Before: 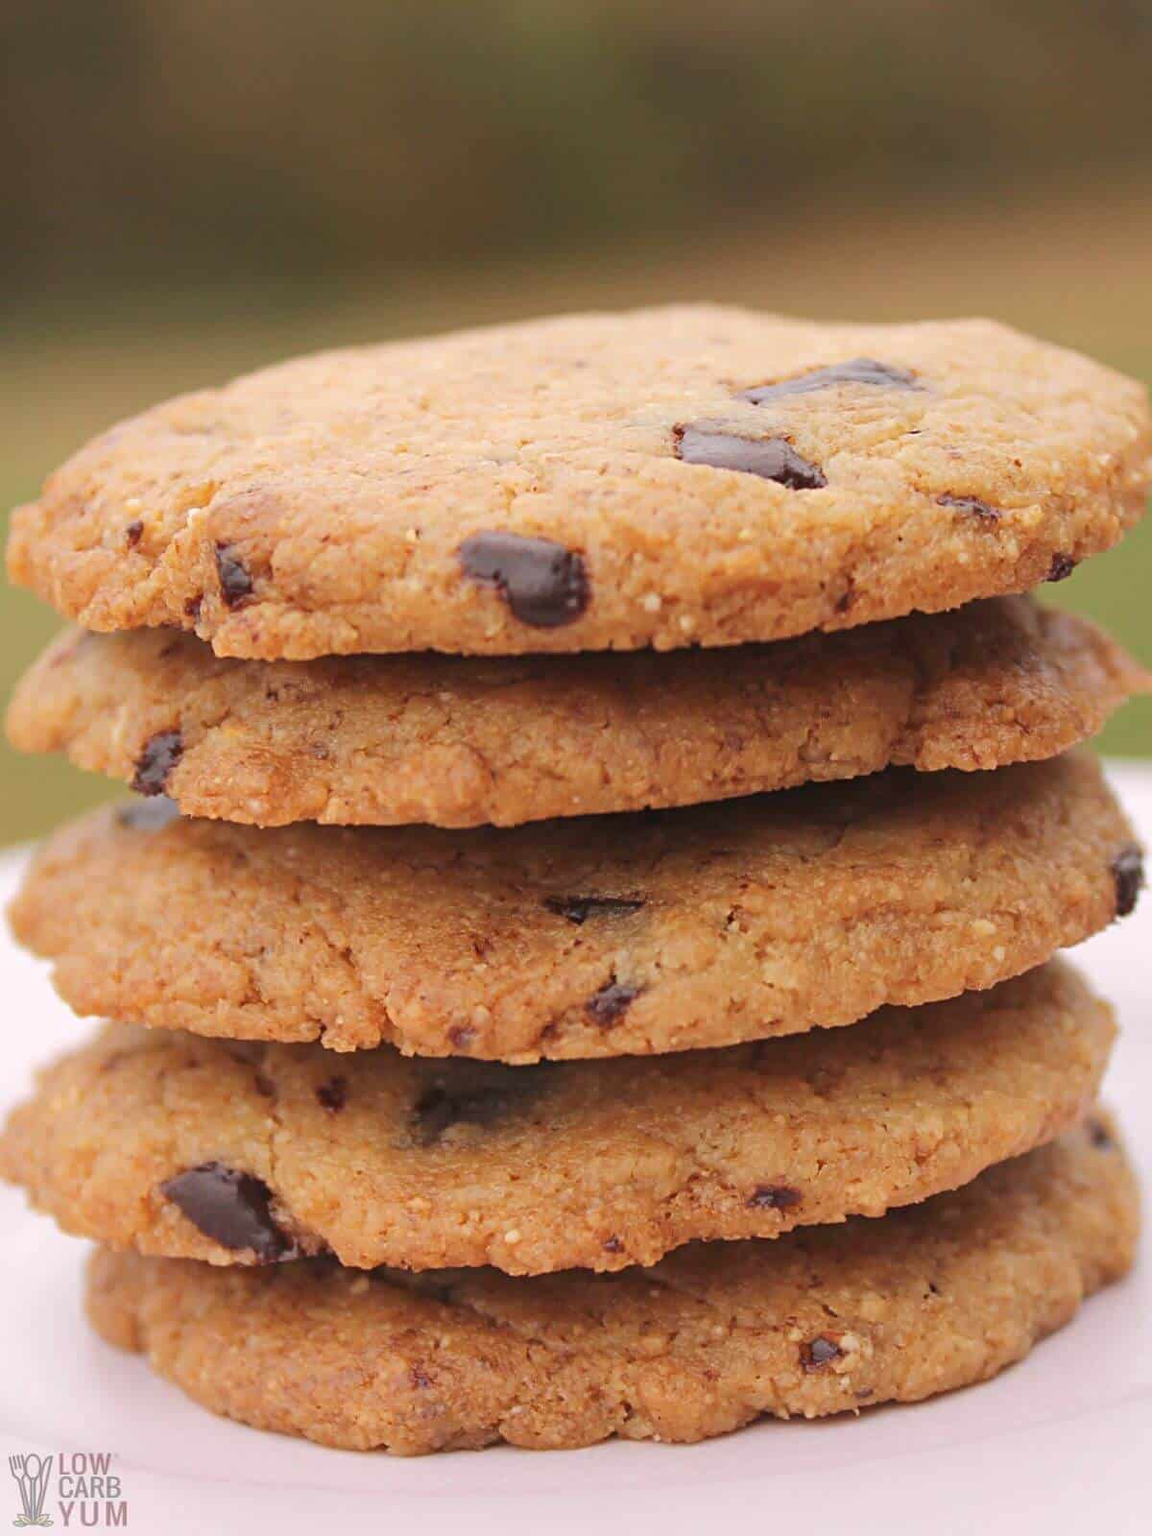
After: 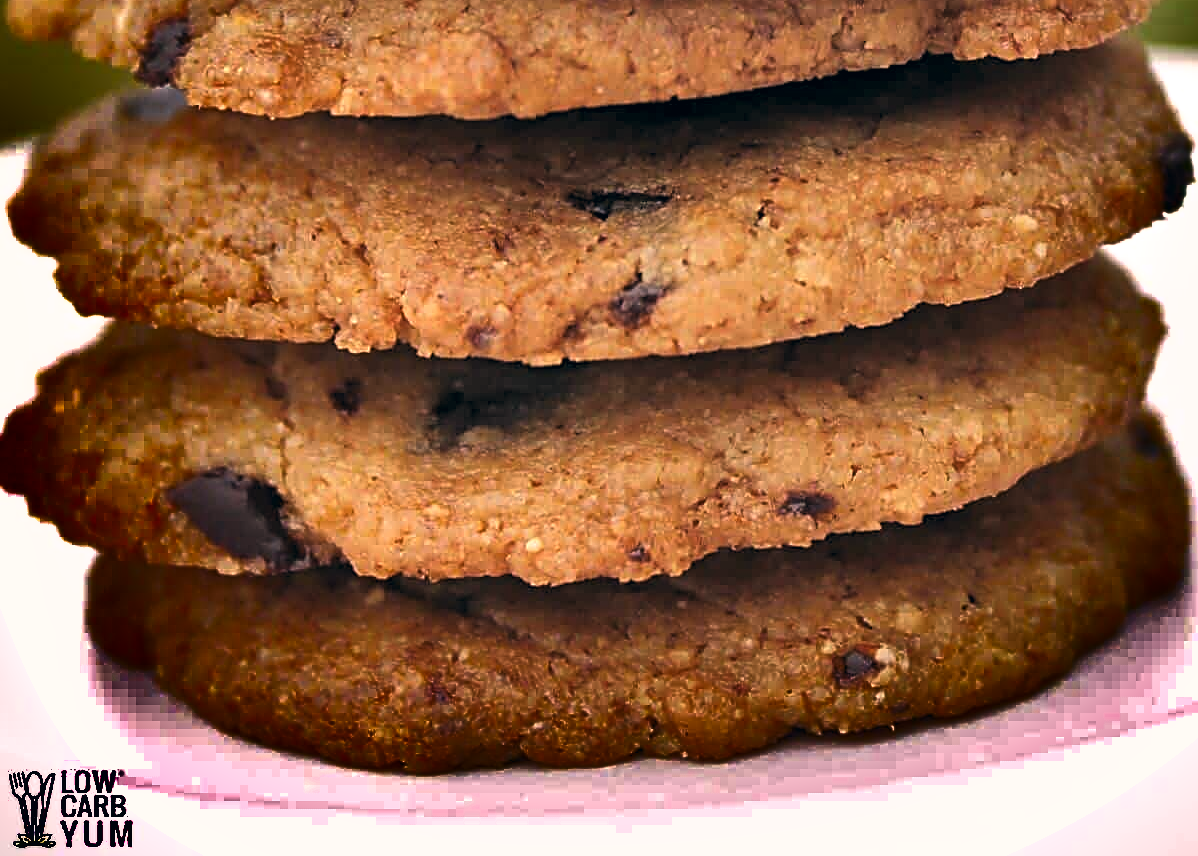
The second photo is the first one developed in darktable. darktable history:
crop and rotate: top 46.445%, right 0.089%
color correction: highlights a* 5.43, highlights b* 5.32, shadows a* -4.81, shadows b* -5.01
exposure: exposure 0.637 EV, compensate exposure bias true, compensate highlight preservation false
shadows and highlights: radius 124.69, shadows 98.33, white point adjustment -2.86, highlights -98.97, soften with gaussian
levels: black 0.062%, levels [0.116, 0.574, 1]
sharpen: on, module defaults
